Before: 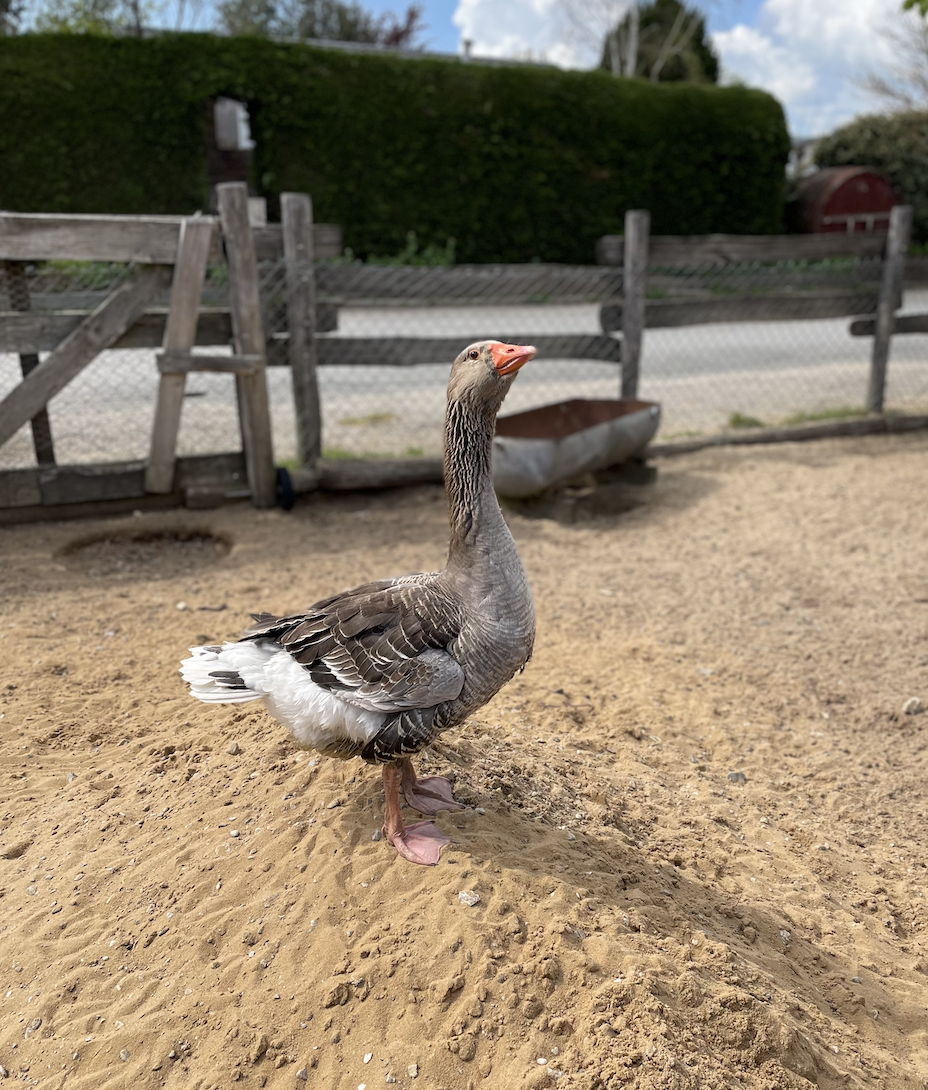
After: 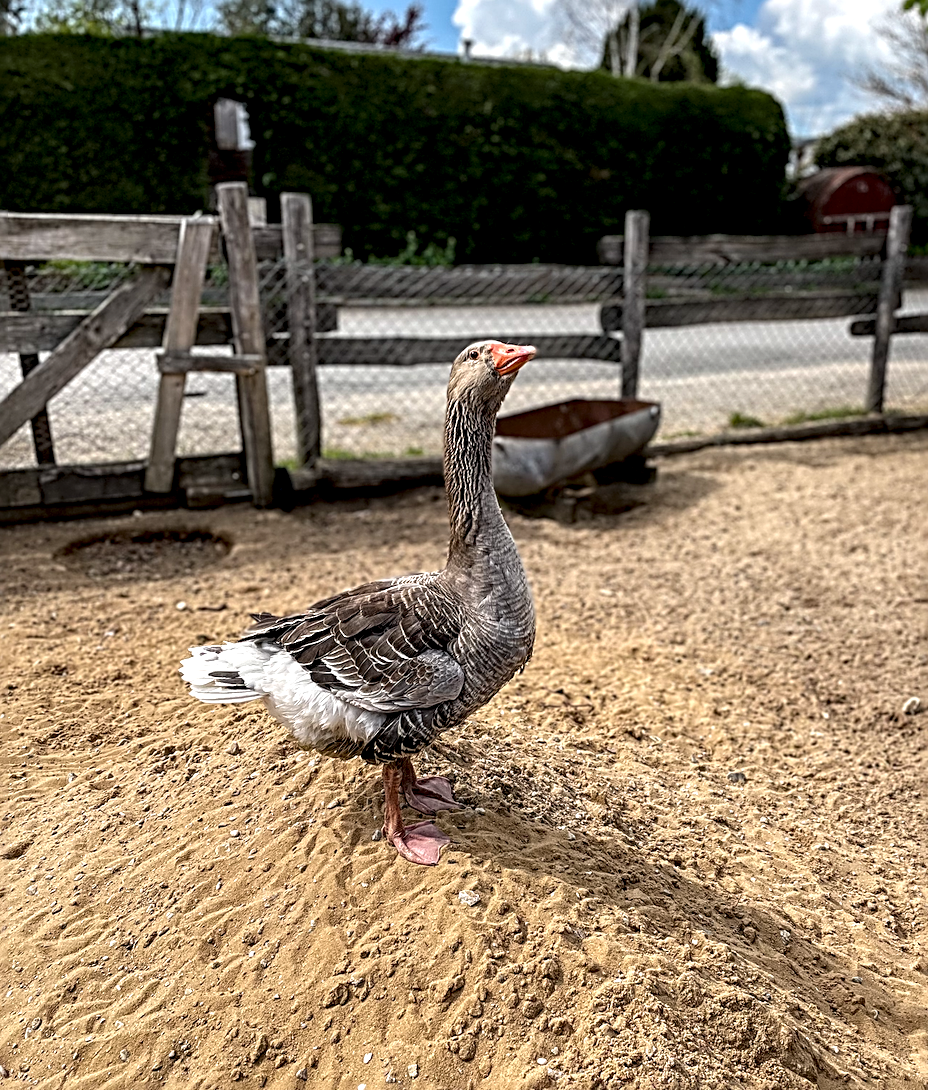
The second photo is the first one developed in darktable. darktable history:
local contrast: highlights 65%, shadows 53%, detail 169%, midtone range 0.509
haze removal: compatibility mode true, adaptive false
sharpen: radius 2.826, amount 0.707
